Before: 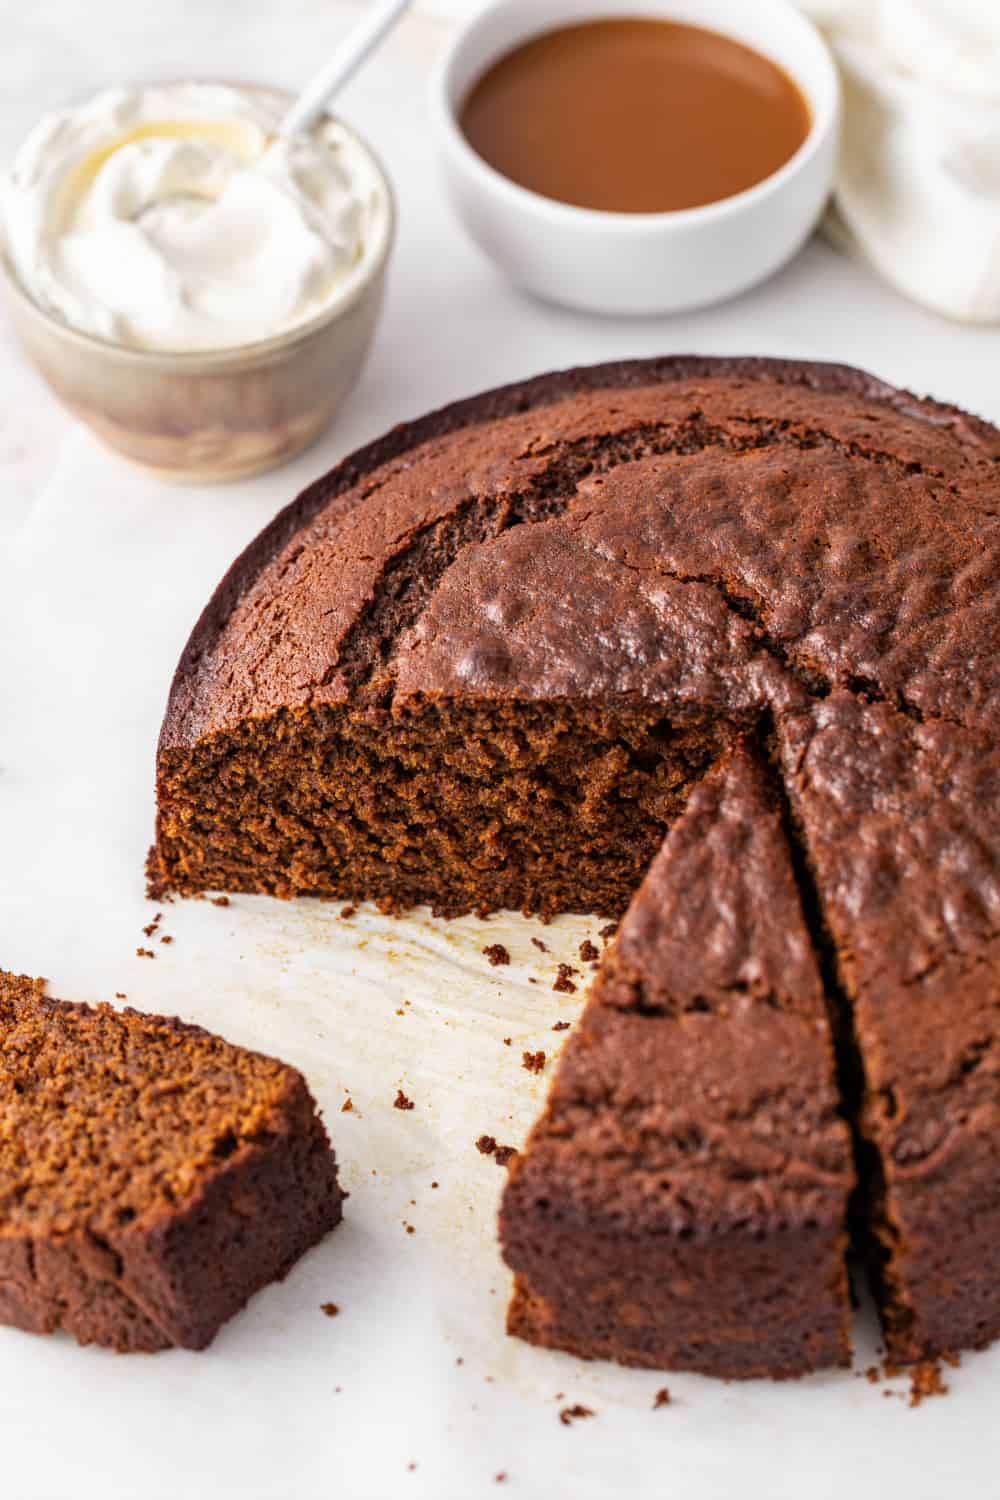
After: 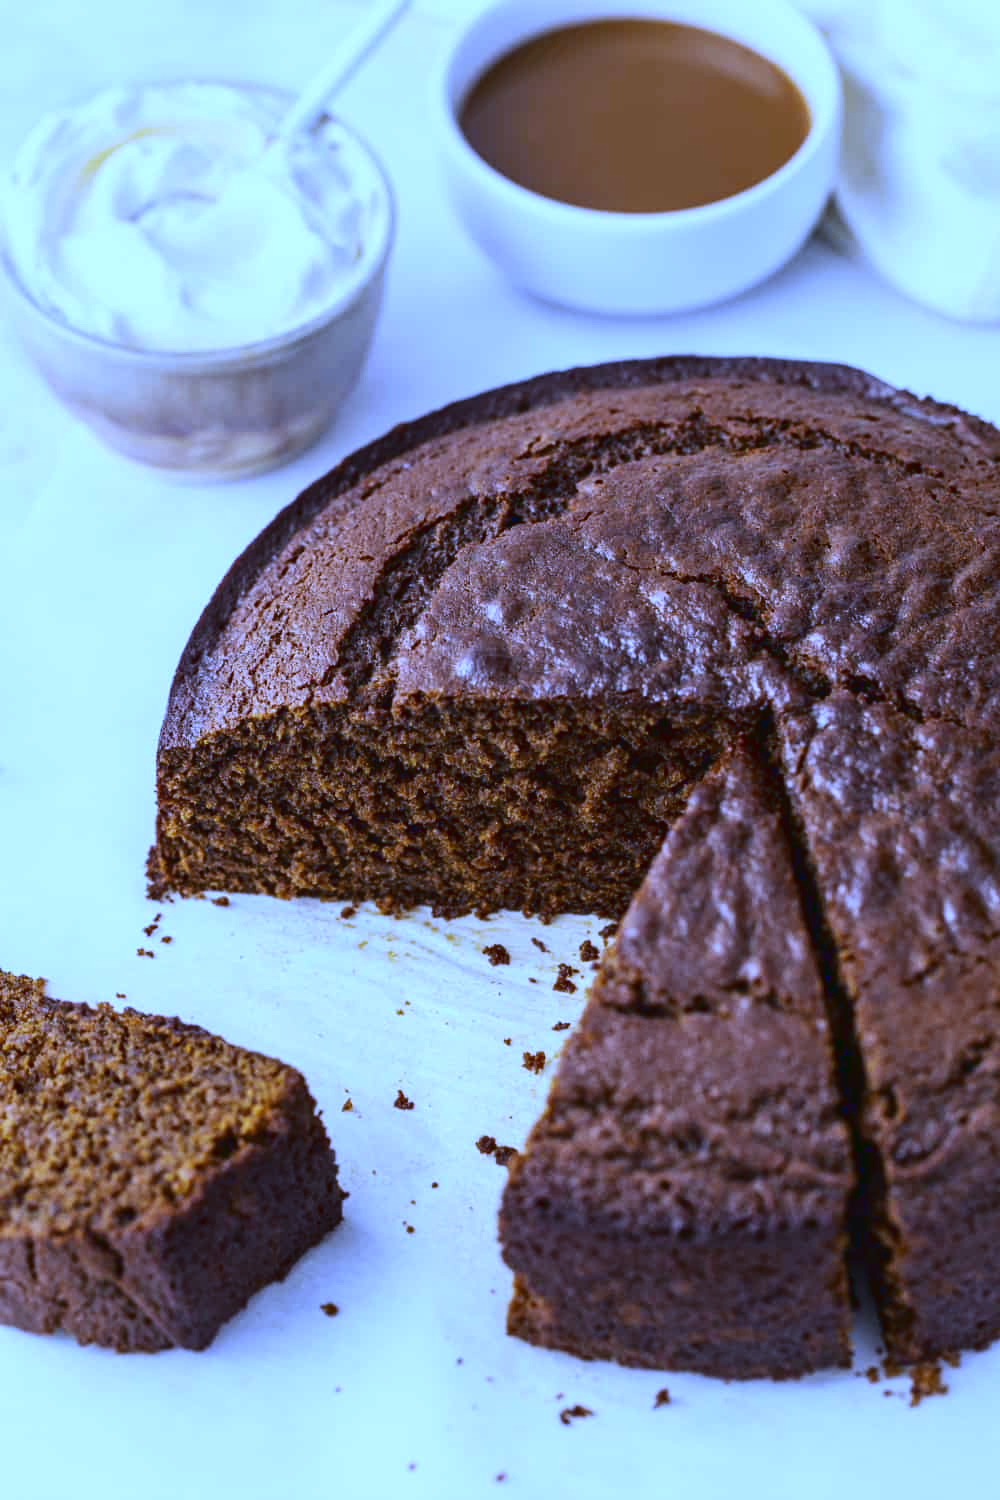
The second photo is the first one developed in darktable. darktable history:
tone curve: curves: ch0 [(0, 0.032) (0.181, 0.156) (0.751, 0.762) (1, 1)], color space Lab, linked channels, preserve colors none
white balance: red 0.766, blue 1.537
